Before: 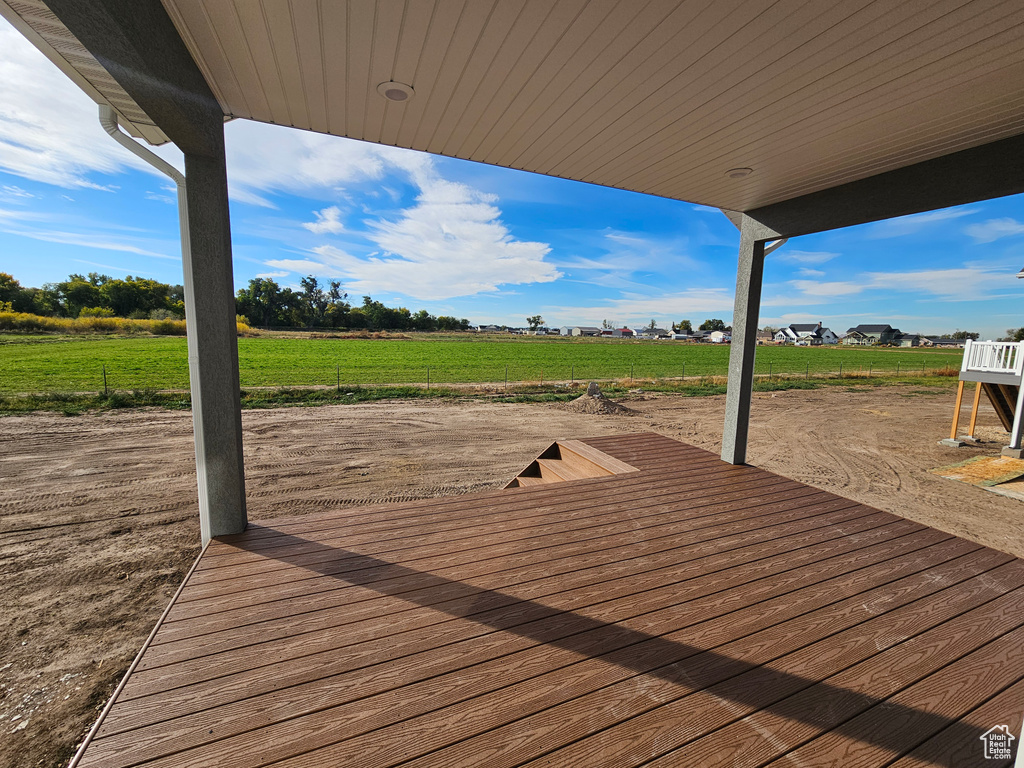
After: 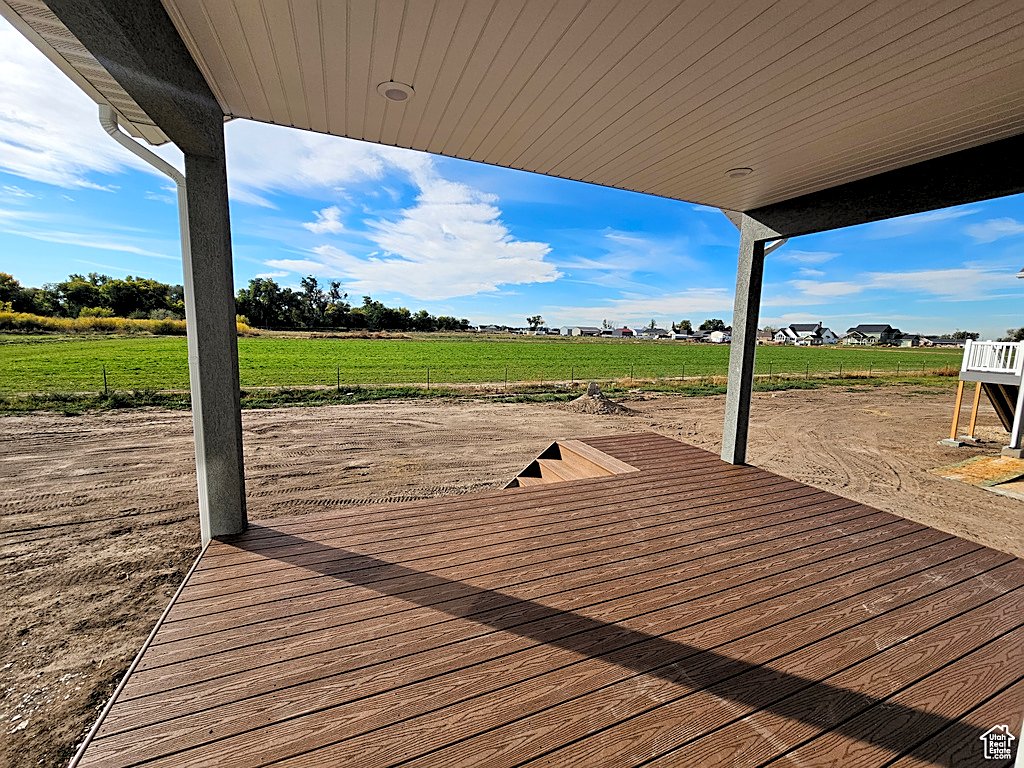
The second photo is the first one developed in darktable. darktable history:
sharpen: on, module defaults
rgb levels: levels [[0.013, 0.434, 0.89], [0, 0.5, 1], [0, 0.5, 1]]
